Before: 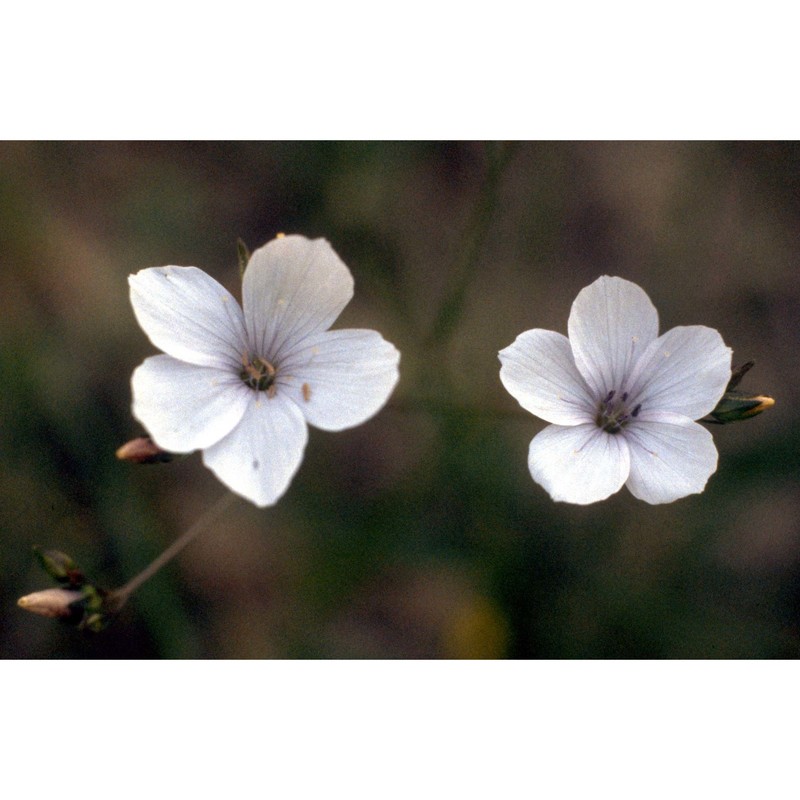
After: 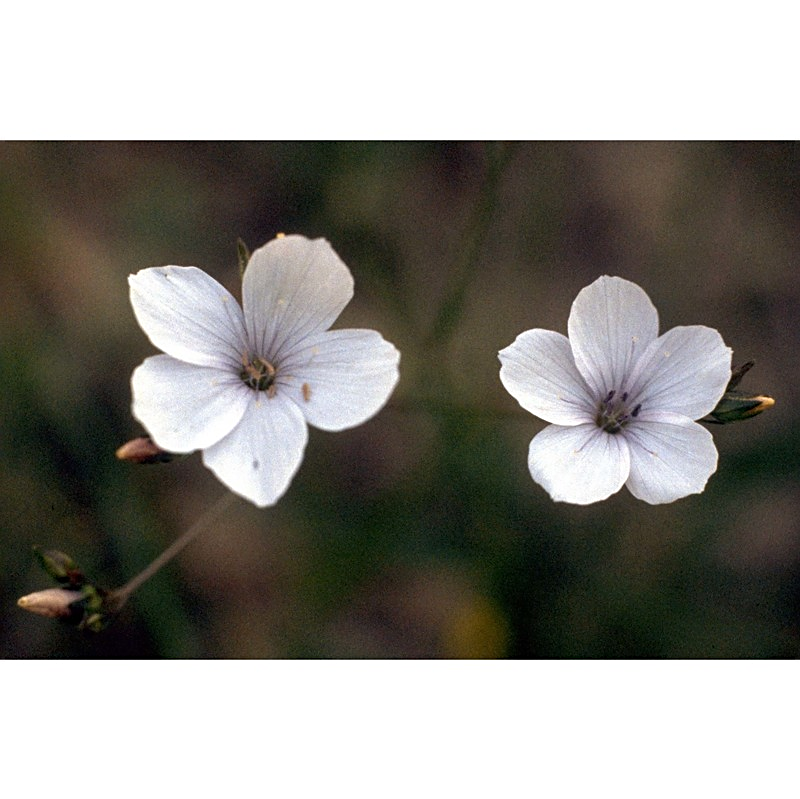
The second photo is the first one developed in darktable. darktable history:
crop: bottom 0.051%
sharpen: radius 1.974
